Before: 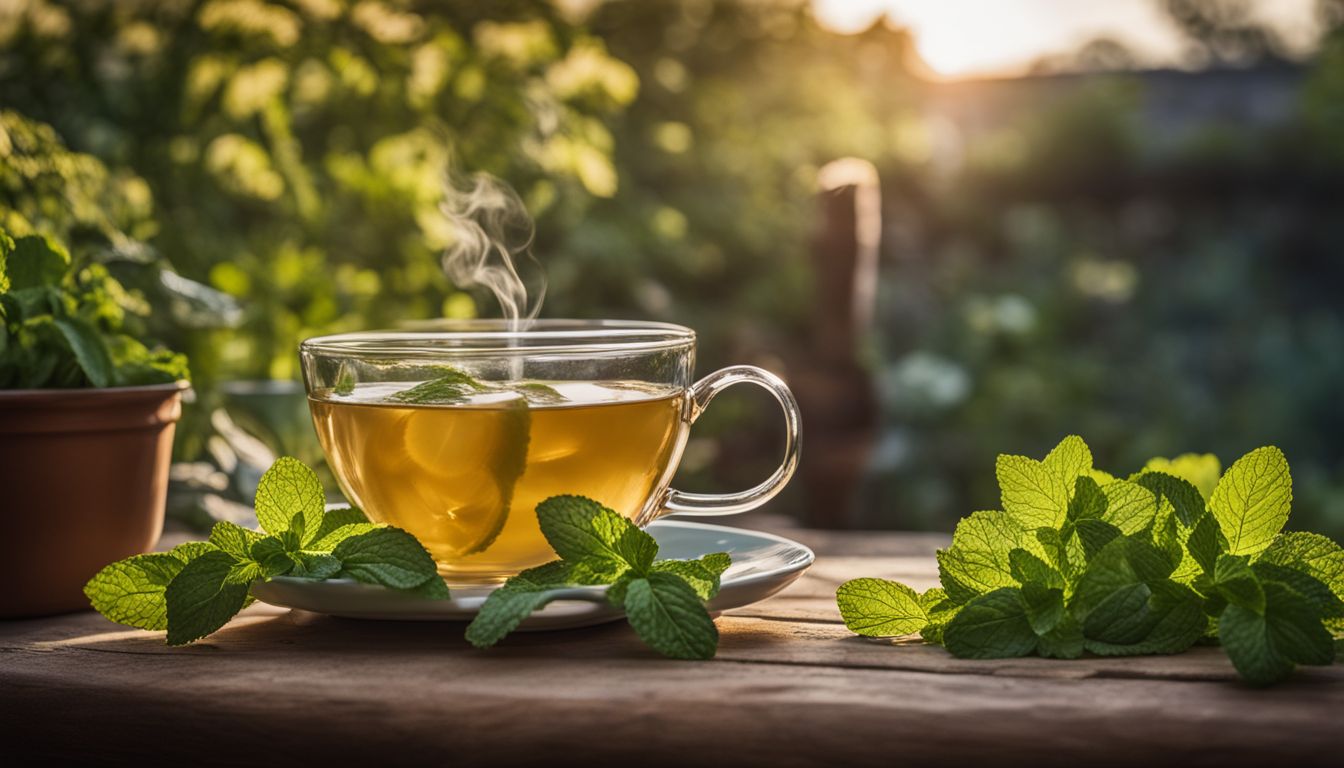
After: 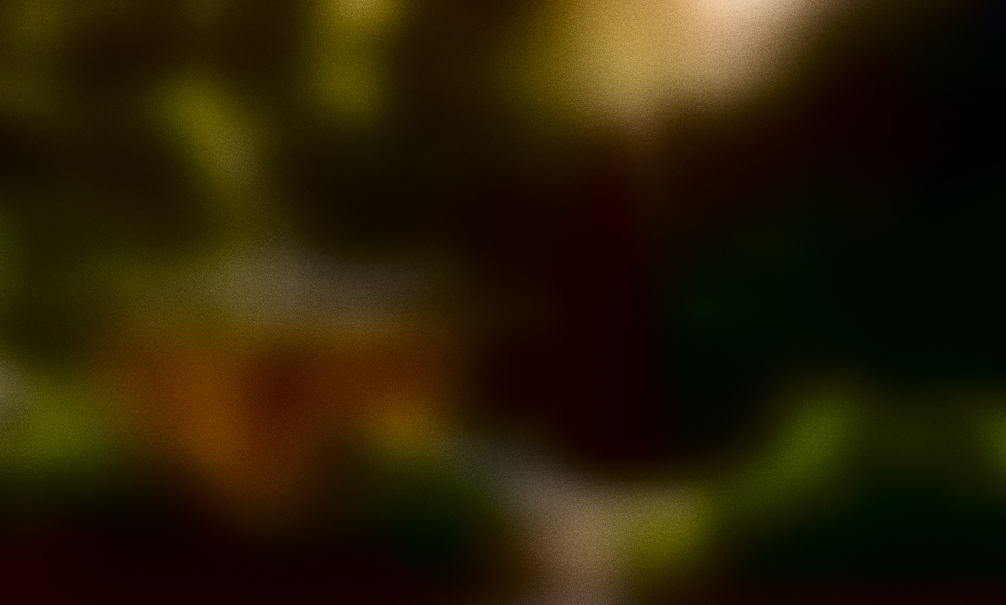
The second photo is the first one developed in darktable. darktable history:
crop: left 16.768%, top 8.653%, right 8.362%, bottom 12.485%
lowpass: radius 31.92, contrast 1.72, brightness -0.98, saturation 0.94
grain: coarseness 3.21 ISO
contrast brightness saturation: contrast 0.12, brightness -0.12, saturation 0.2
